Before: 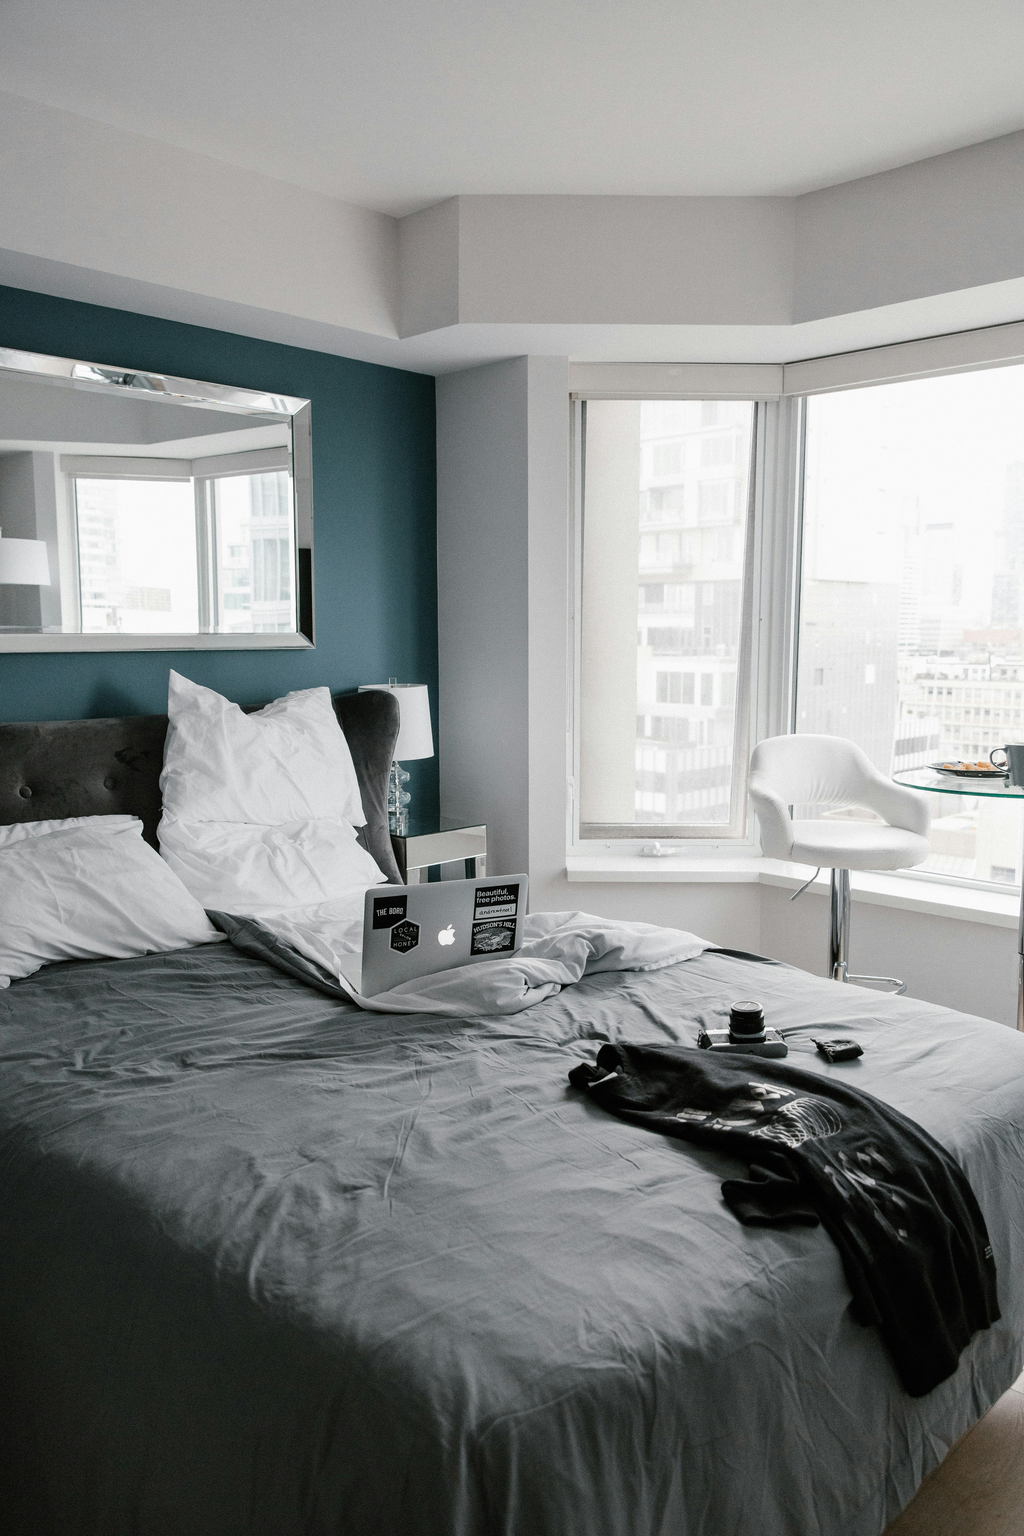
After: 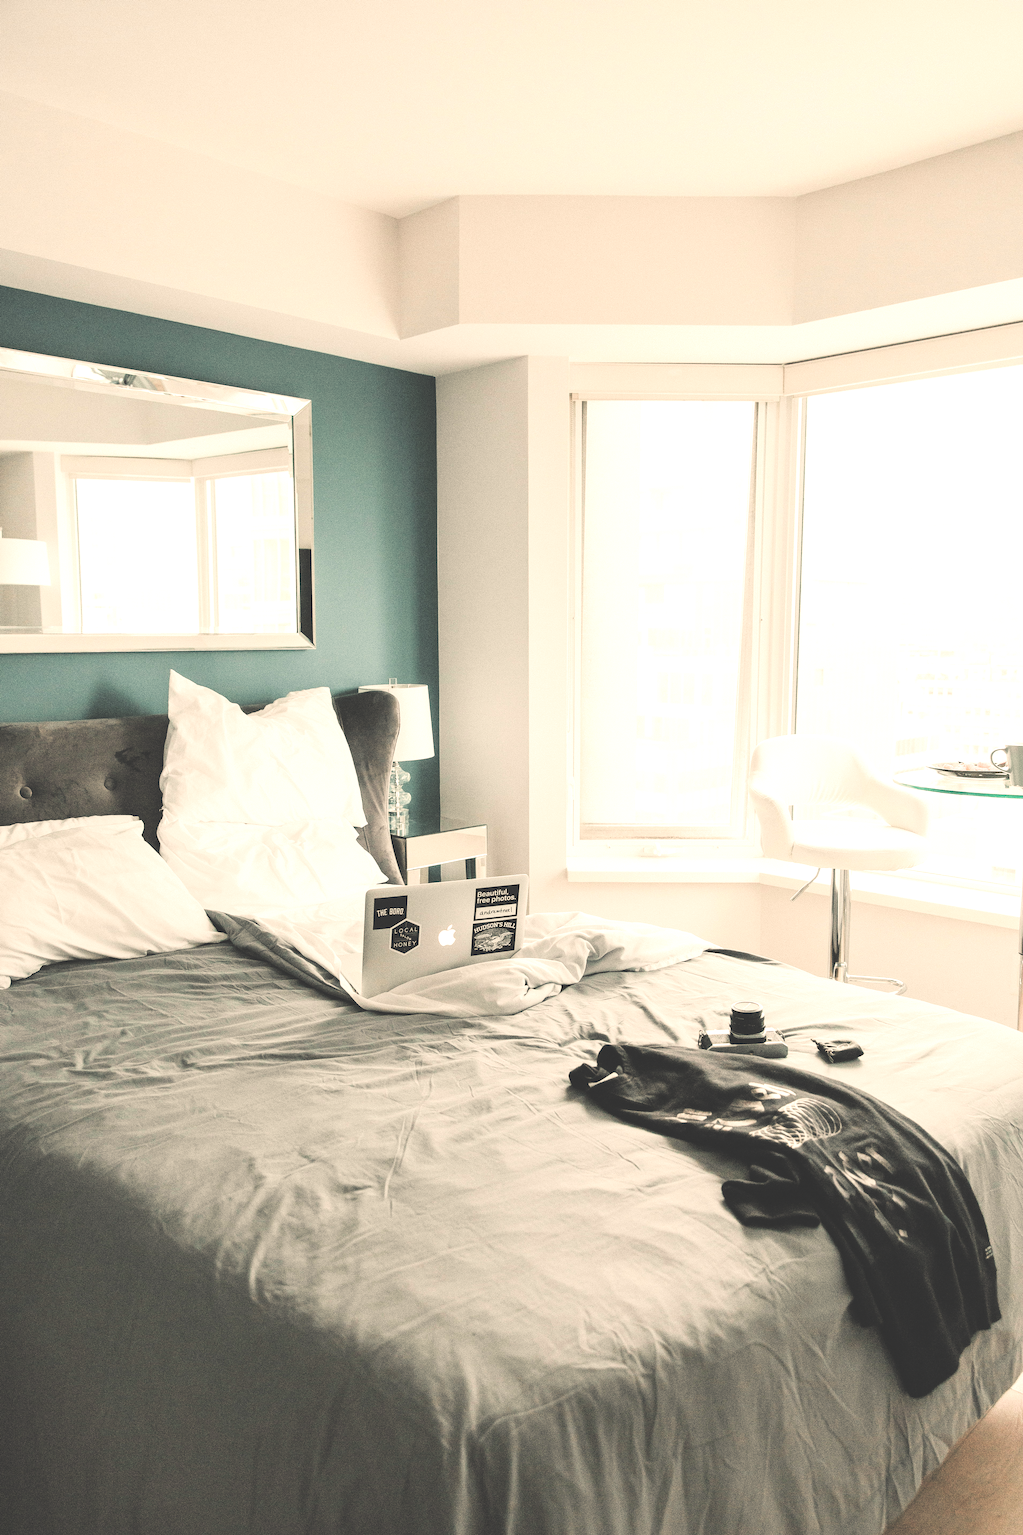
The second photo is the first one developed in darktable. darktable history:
rgb curve: curves: ch0 [(0, 0) (0.136, 0.078) (0.262, 0.245) (0.414, 0.42) (1, 1)], compensate middle gray true, preserve colors basic power
exposure: black level correction -0.023, exposure 1.397 EV, compensate highlight preservation false
levels: levels [0, 0.476, 0.951]
white balance: red 1.138, green 0.996, blue 0.812
filmic rgb: black relative exposure -5 EV, hardness 2.88, contrast 1.2, highlights saturation mix -30%
